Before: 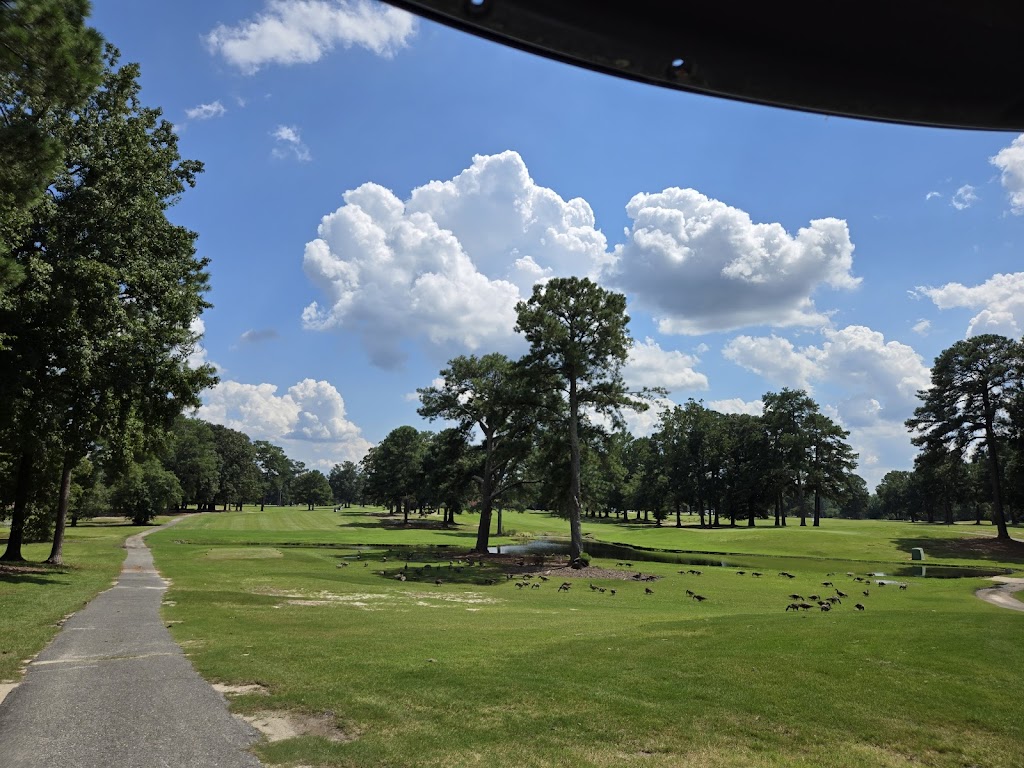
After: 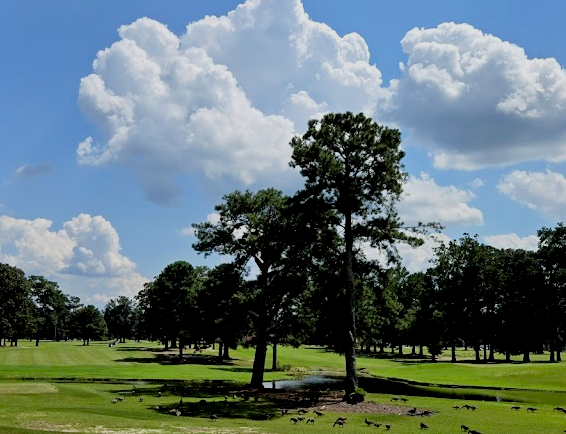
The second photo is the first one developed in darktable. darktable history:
exposure: black level correction 0.013, compensate highlight preservation false
crop and rotate: left 22.06%, top 21.544%, right 22.611%, bottom 21.878%
filmic rgb: black relative exposure -7.77 EV, white relative exposure 4.38 EV, target black luminance 0%, hardness 3.76, latitude 50.67%, contrast 1.071, highlights saturation mix 9.55%, shadows ↔ highlights balance -0.212%
